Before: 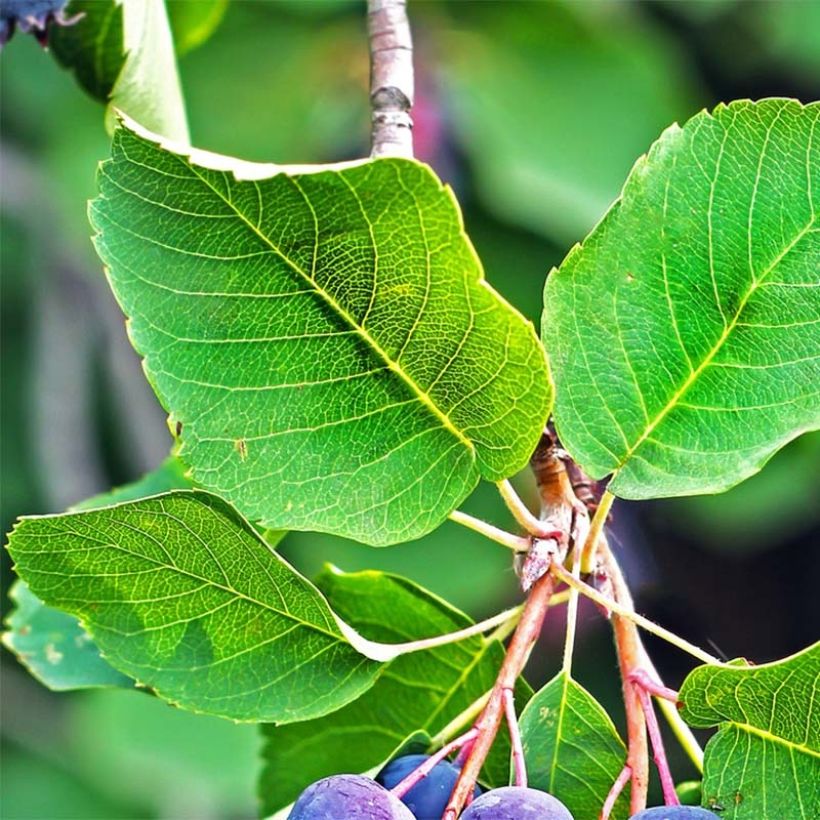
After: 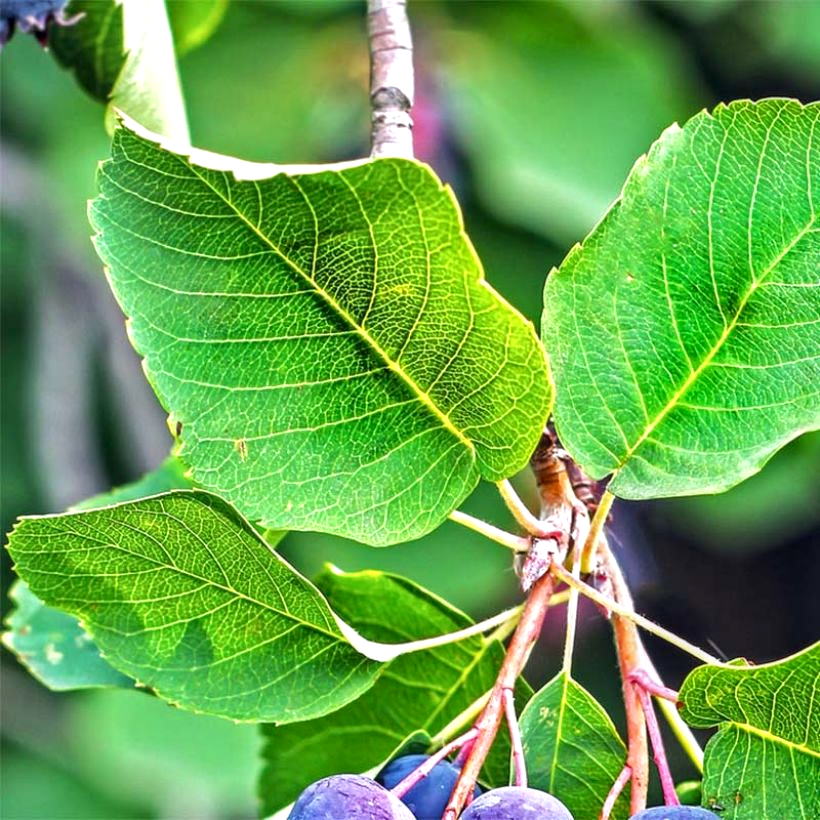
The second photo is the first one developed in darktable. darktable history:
white balance: red 1.009, blue 1.027
local contrast: detail 130%
exposure: exposure 0.2 EV, compensate highlight preservation false
